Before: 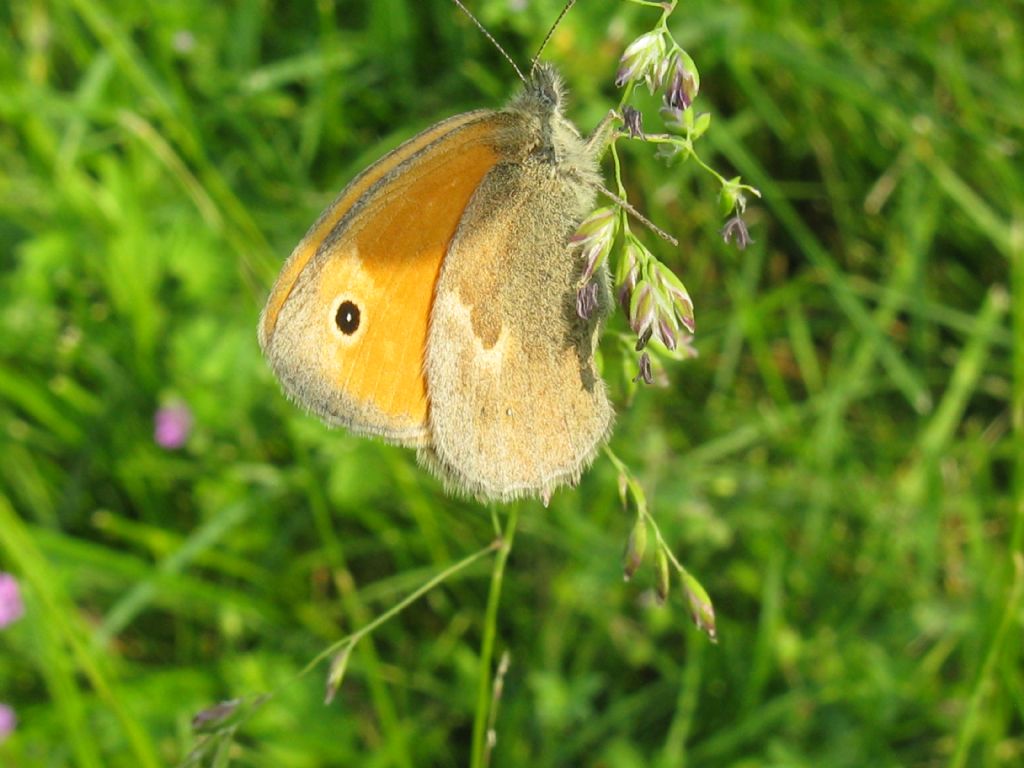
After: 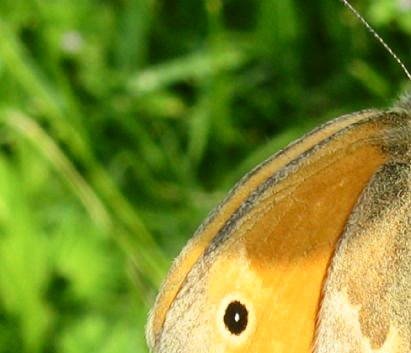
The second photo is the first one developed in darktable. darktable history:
tone curve: curves: ch0 [(0, 0) (0.003, 0.009) (0.011, 0.013) (0.025, 0.019) (0.044, 0.029) (0.069, 0.04) (0.1, 0.053) (0.136, 0.08) (0.177, 0.114) (0.224, 0.151) (0.277, 0.207) (0.335, 0.267) (0.399, 0.35) (0.468, 0.442) (0.543, 0.545) (0.623, 0.656) (0.709, 0.752) (0.801, 0.843) (0.898, 0.932) (1, 1)], color space Lab, independent channels, preserve colors none
crop and rotate: left 10.954%, top 0.093%, right 48.869%, bottom 53.889%
